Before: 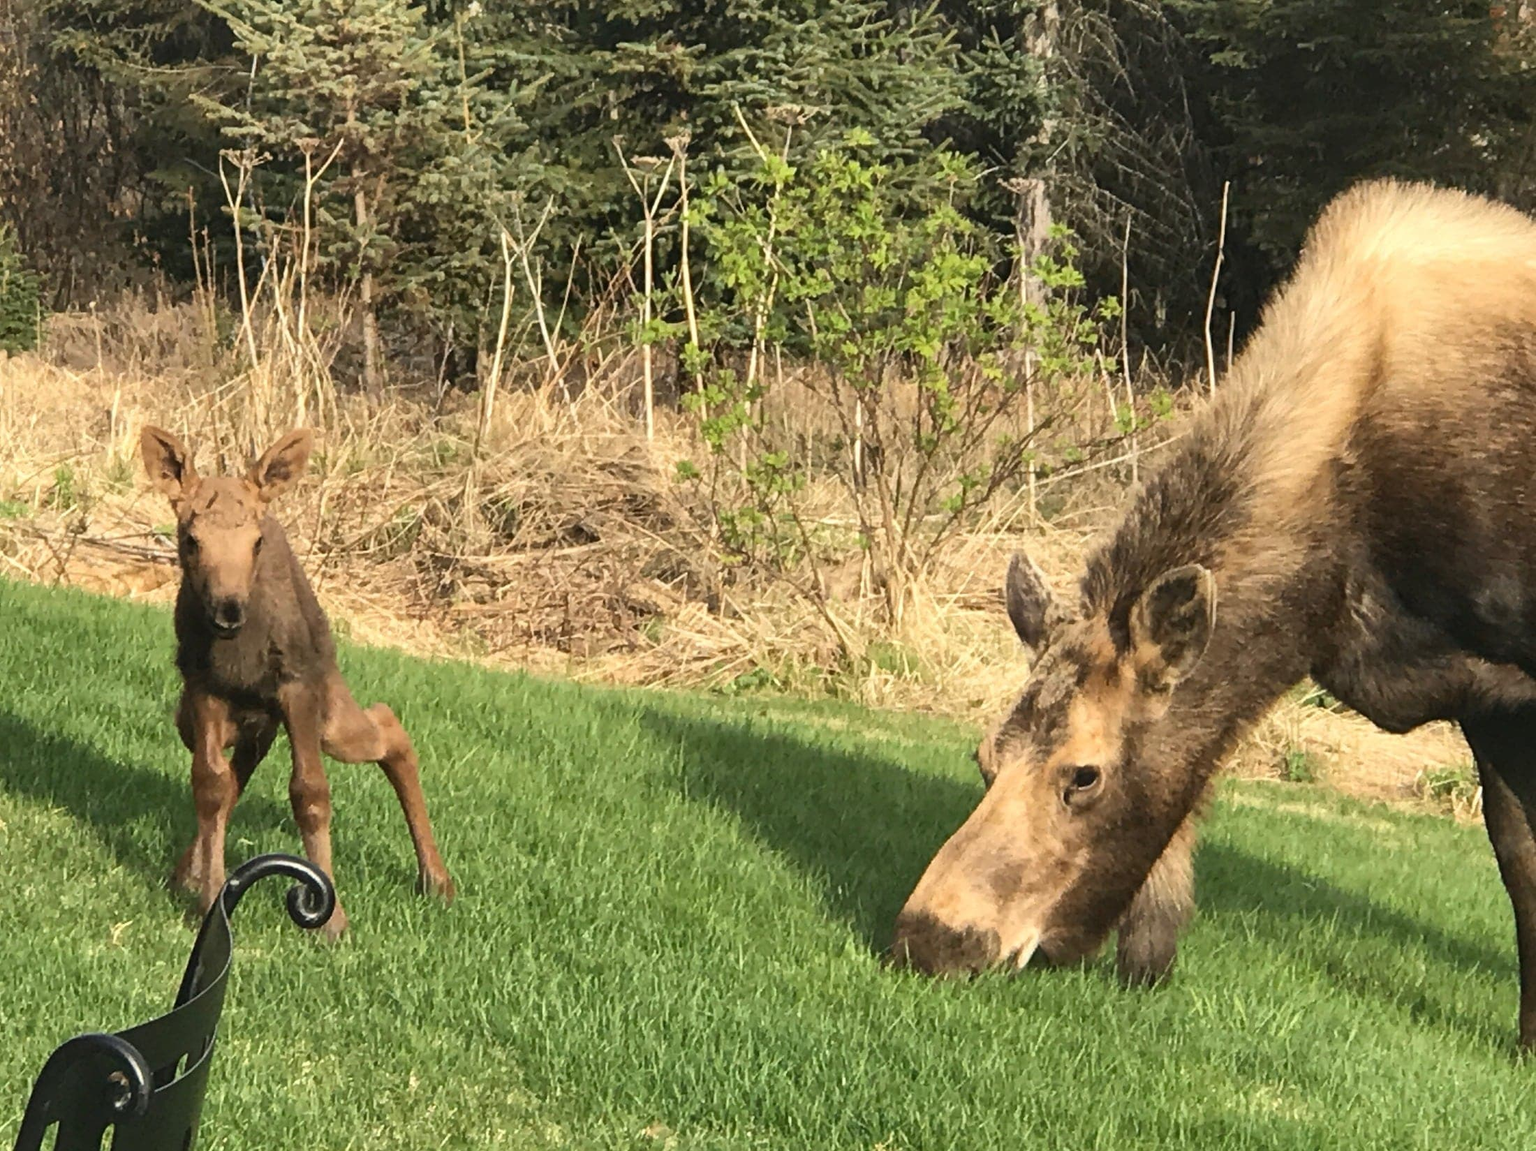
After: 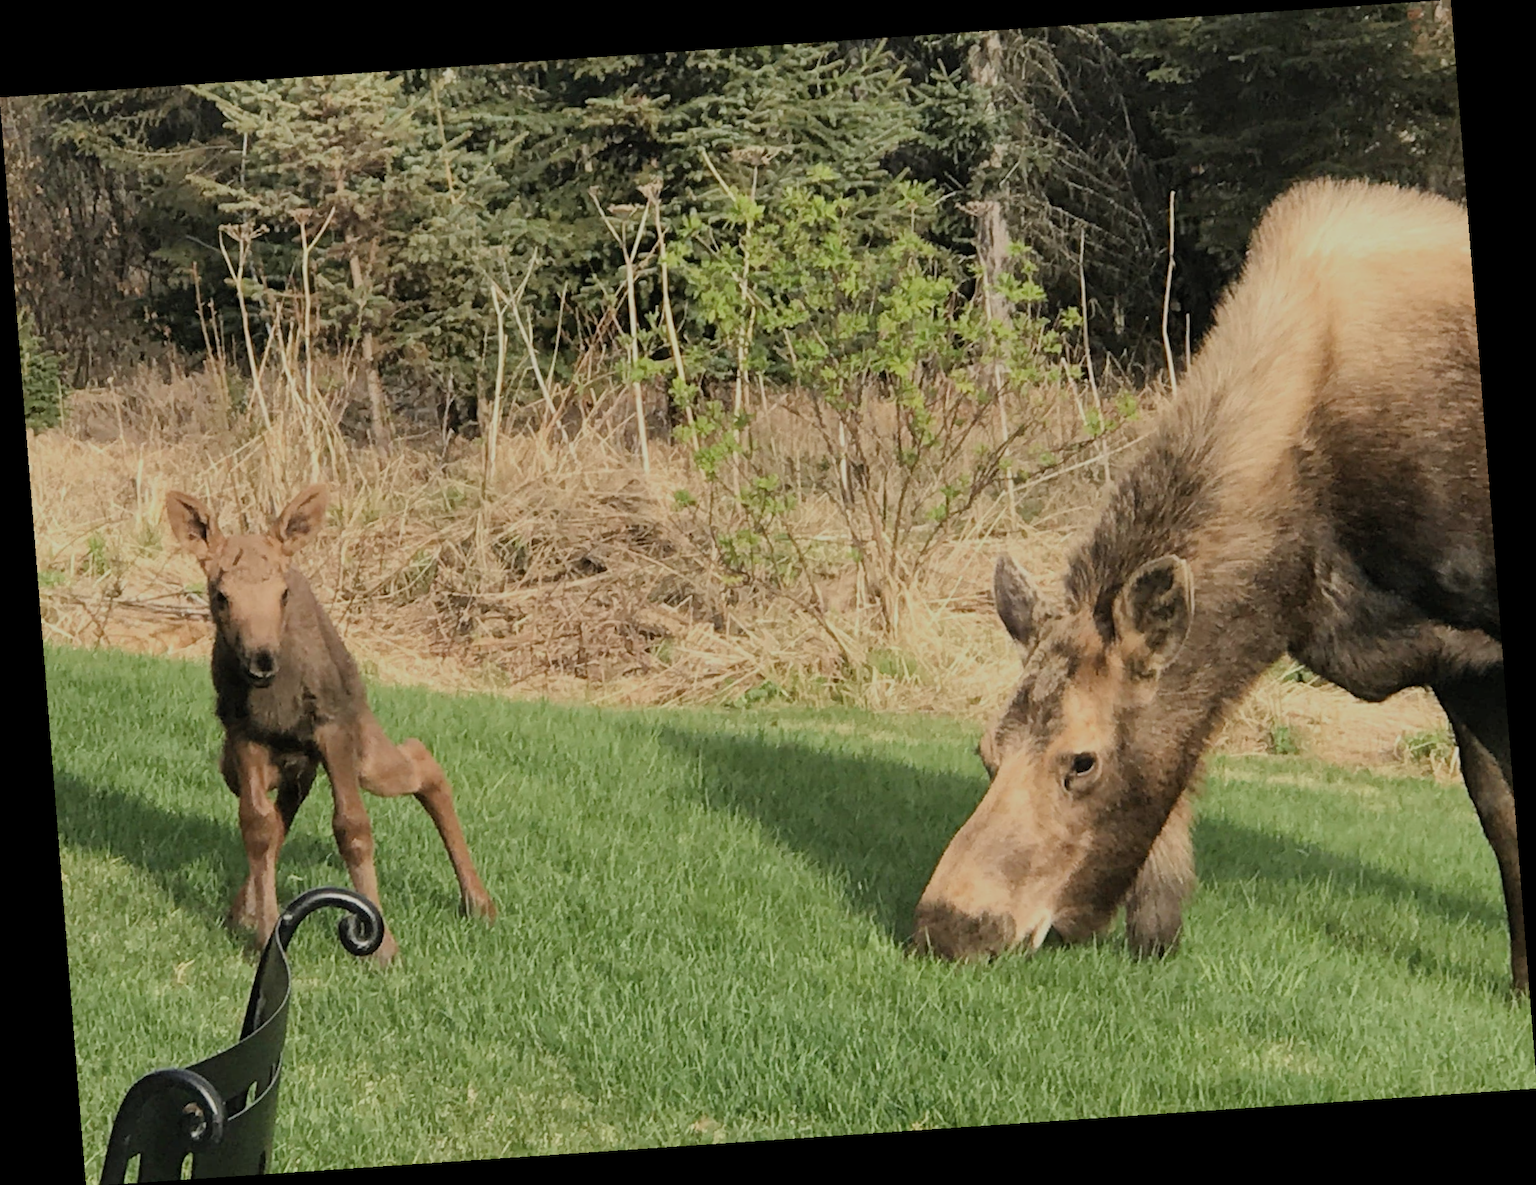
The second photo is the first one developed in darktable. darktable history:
rotate and perspective: rotation -4.2°, shear 0.006, automatic cropping off
filmic rgb: black relative exposure -6.59 EV, white relative exposure 4.71 EV, hardness 3.13, contrast 0.805
contrast brightness saturation: saturation -0.05
